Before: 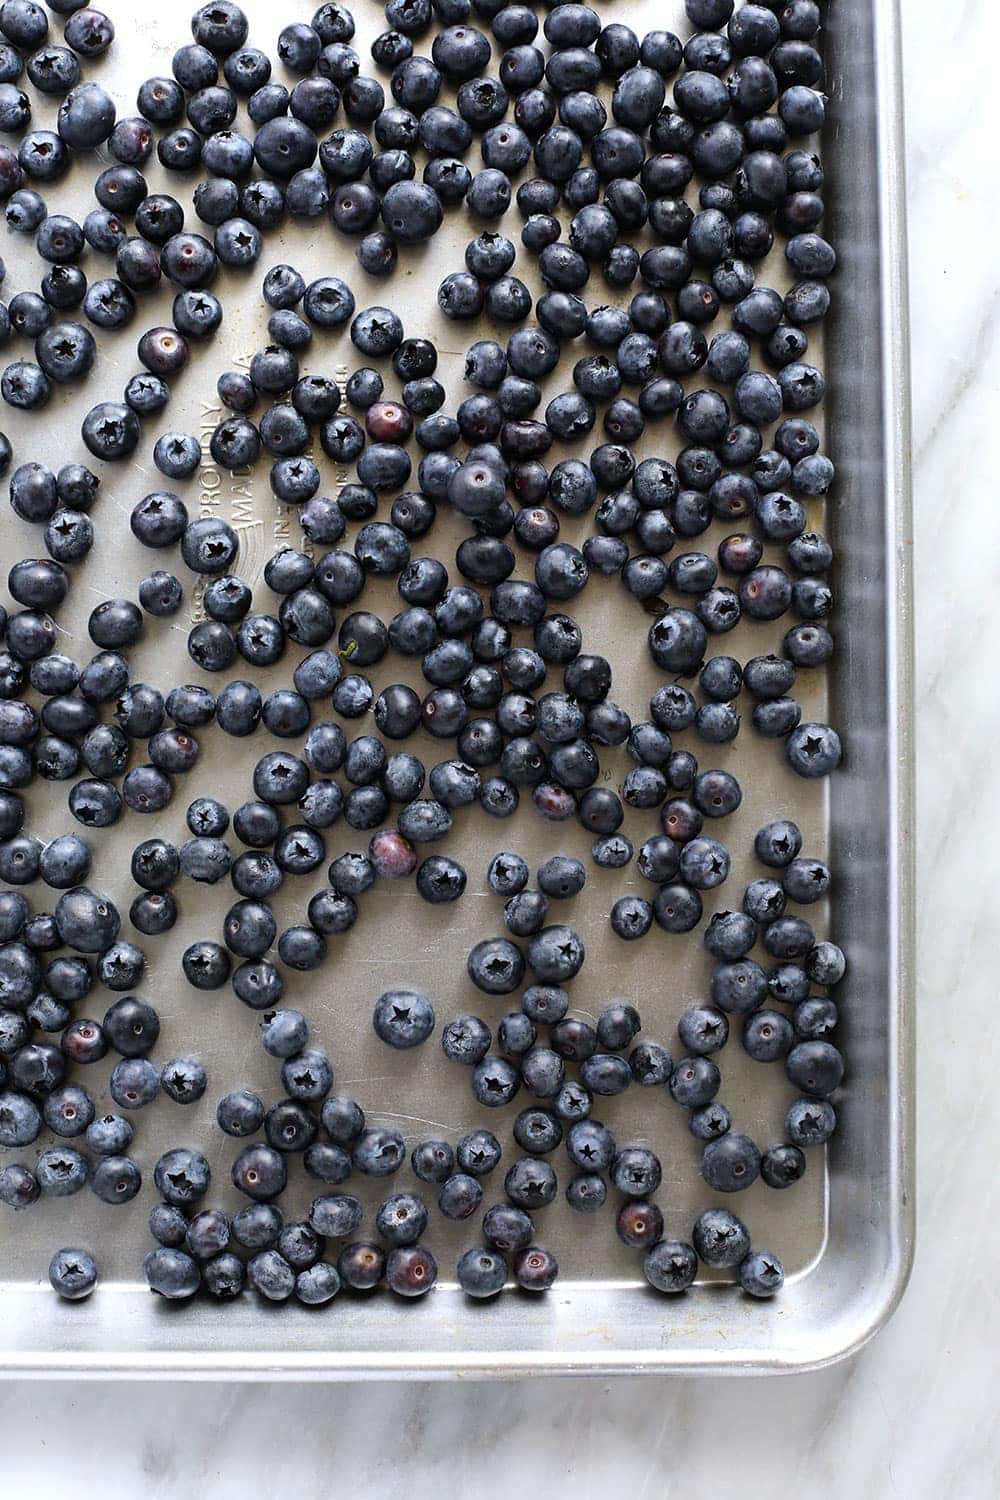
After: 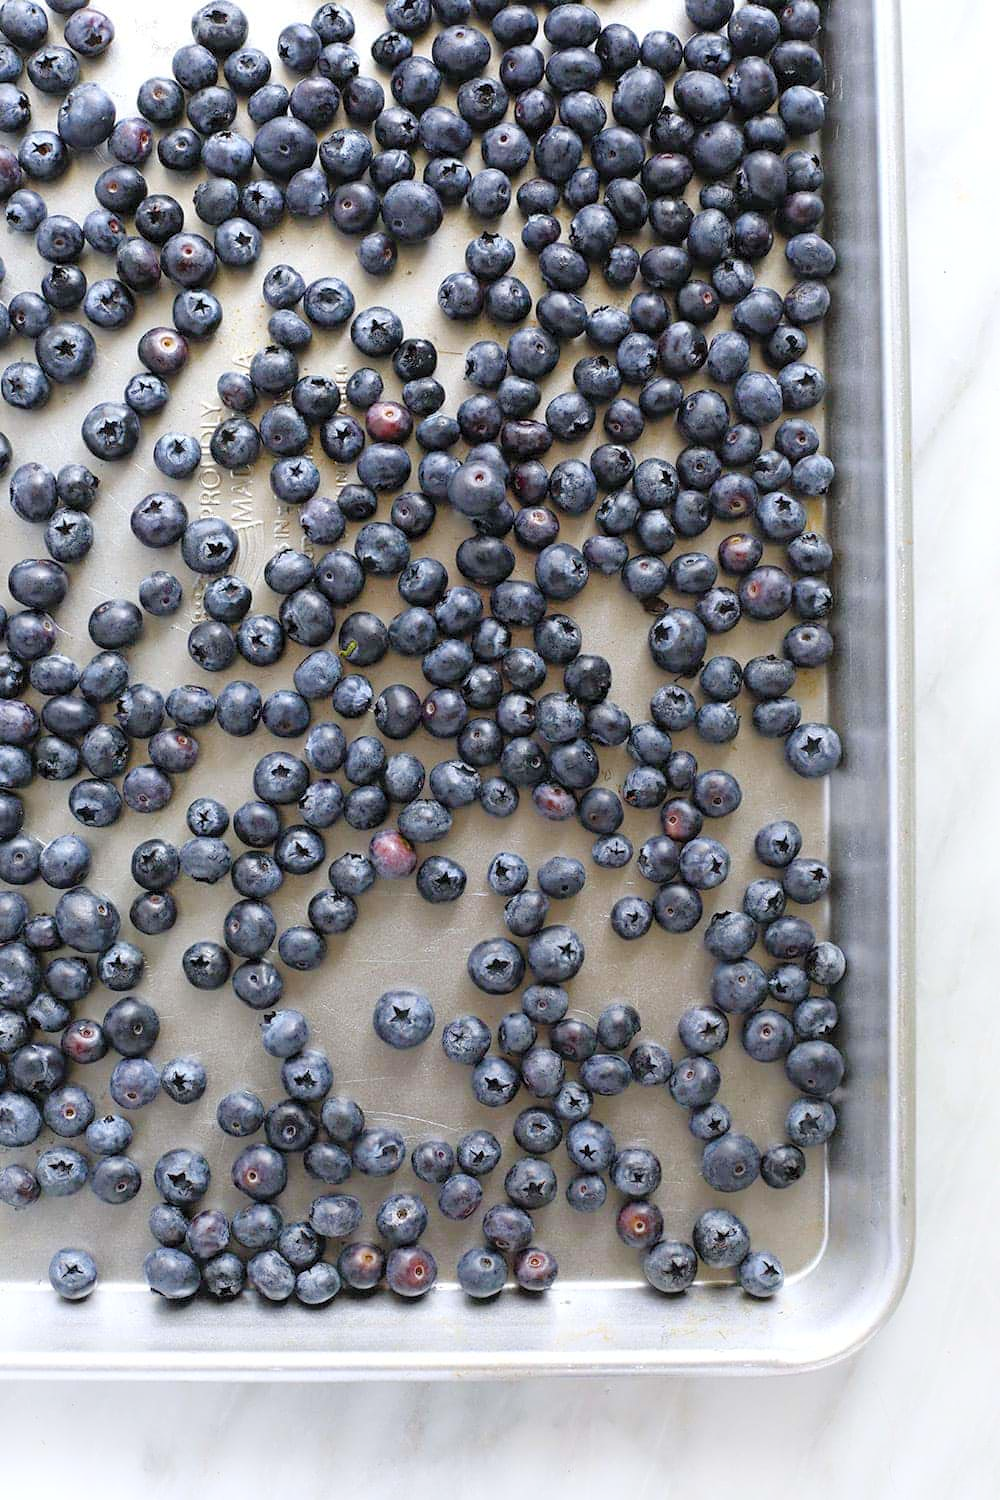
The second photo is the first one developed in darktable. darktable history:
color balance rgb: perceptual saturation grading › global saturation 20%, perceptual saturation grading › highlights -25%, perceptual saturation grading › shadows 25%
rgb curve: curves: ch0 [(0, 0) (0.053, 0.068) (0.122, 0.128) (1, 1)]
contrast brightness saturation: brightness 0.15
shadows and highlights: shadows -23.08, highlights 46.15, soften with gaussian
